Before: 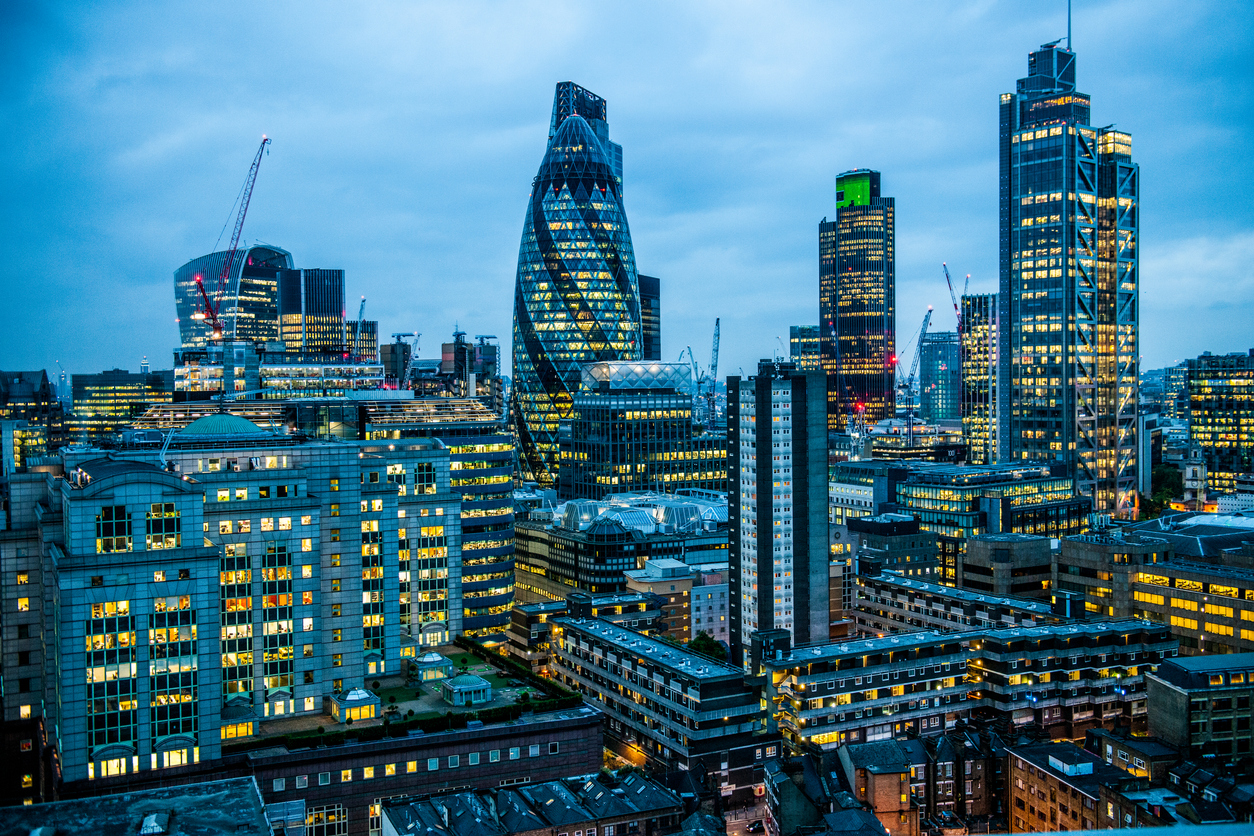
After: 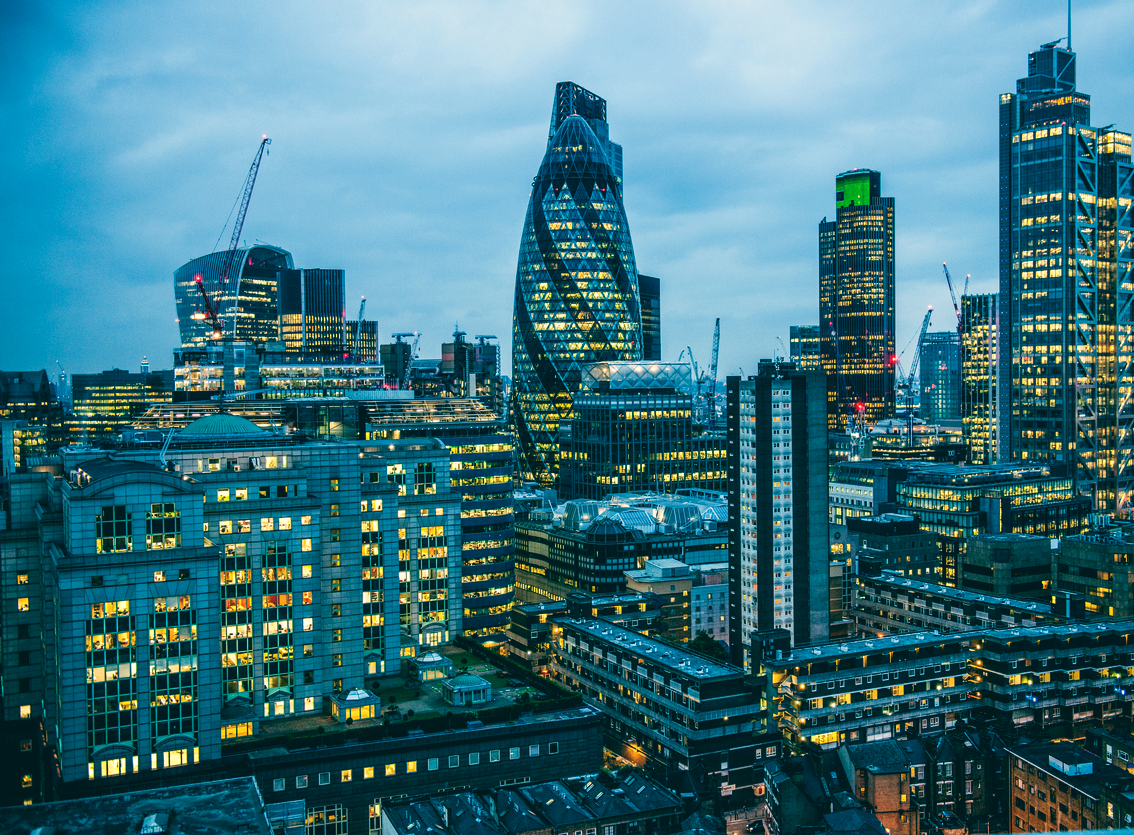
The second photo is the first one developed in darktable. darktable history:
crop: right 9.509%, bottom 0.031%
color balance: lift [1.005, 0.99, 1.007, 1.01], gamma [1, 0.979, 1.011, 1.021], gain [0.923, 1.098, 1.025, 0.902], input saturation 90.45%, contrast 7.73%, output saturation 105.91%
